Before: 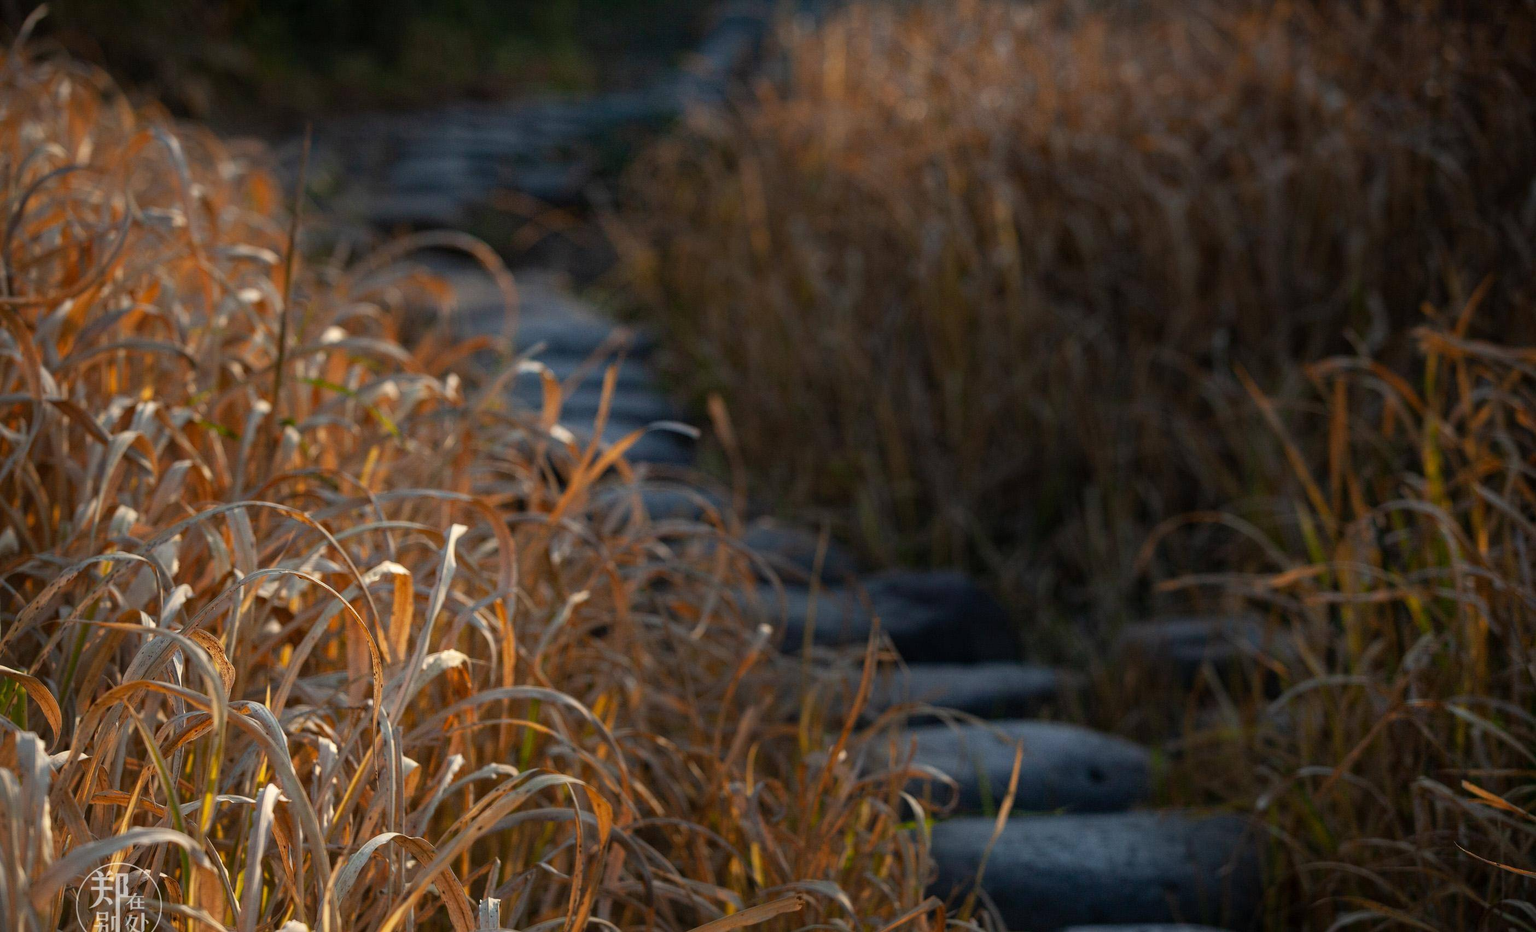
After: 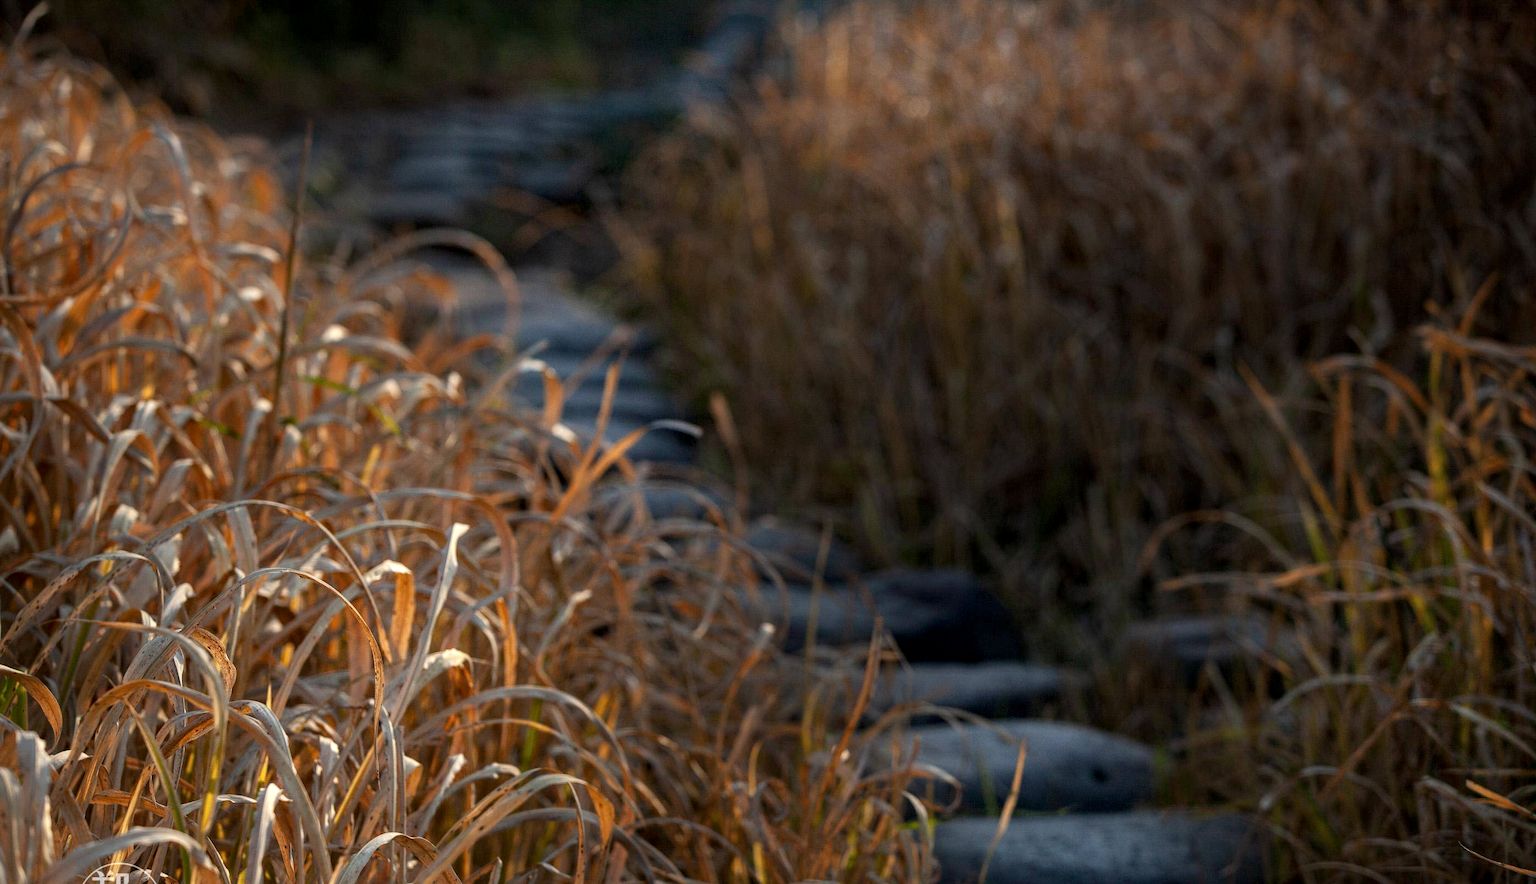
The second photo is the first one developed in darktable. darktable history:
crop: top 0.35%, right 0.265%, bottom 5.006%
local contrast: highlights 82%, shadows 83%
